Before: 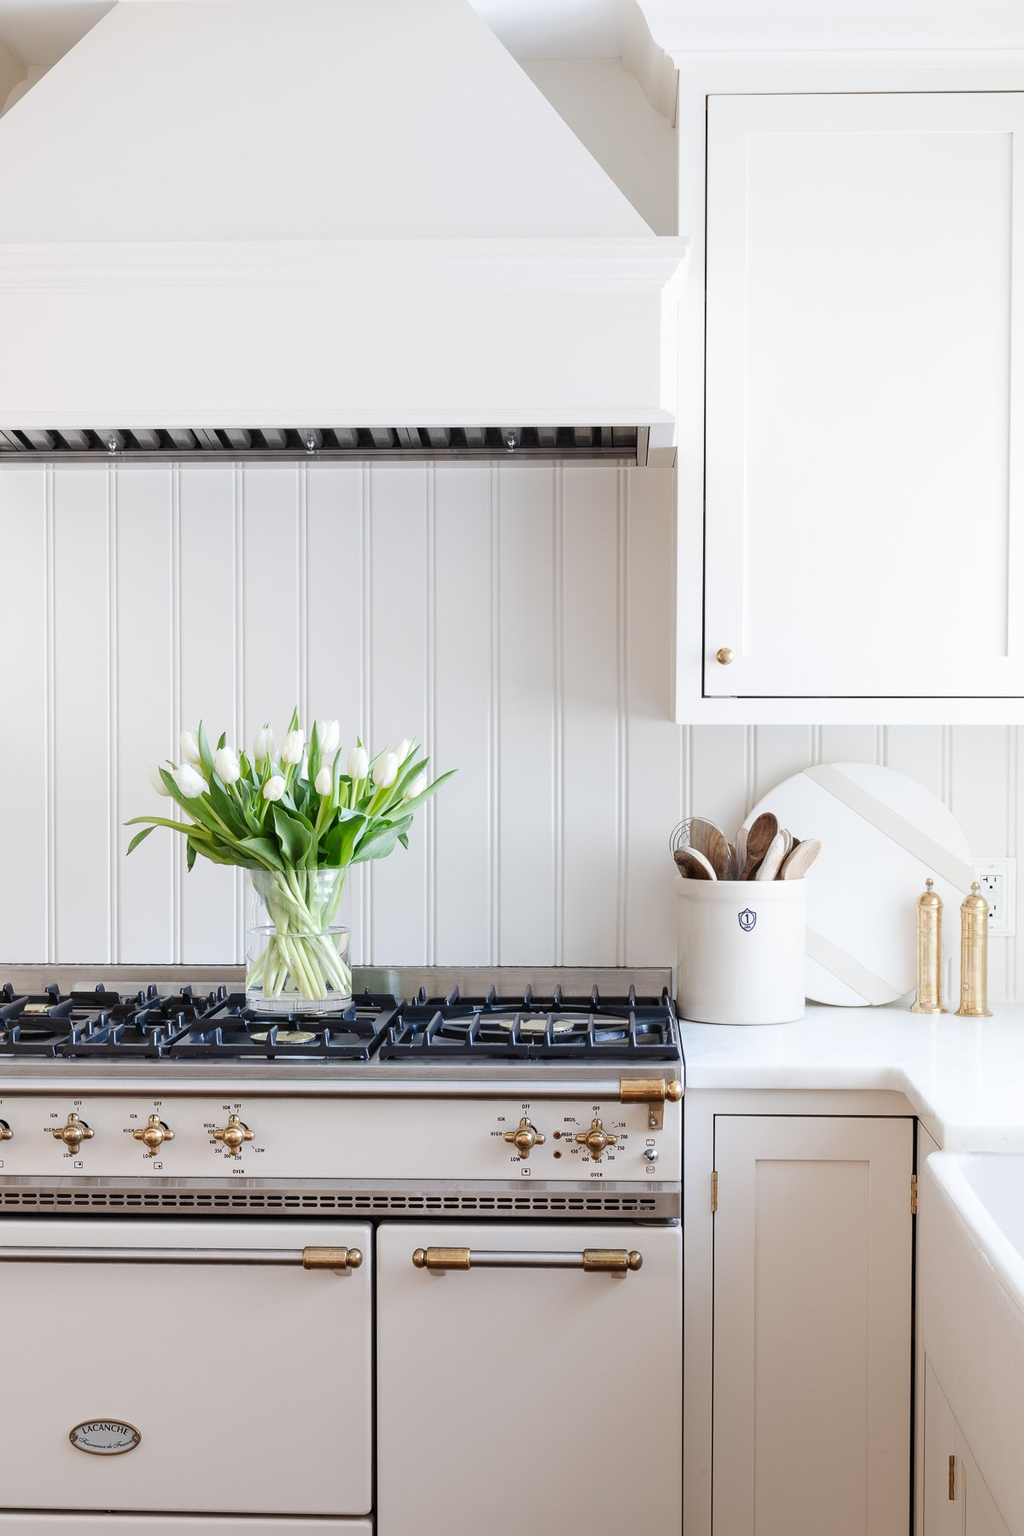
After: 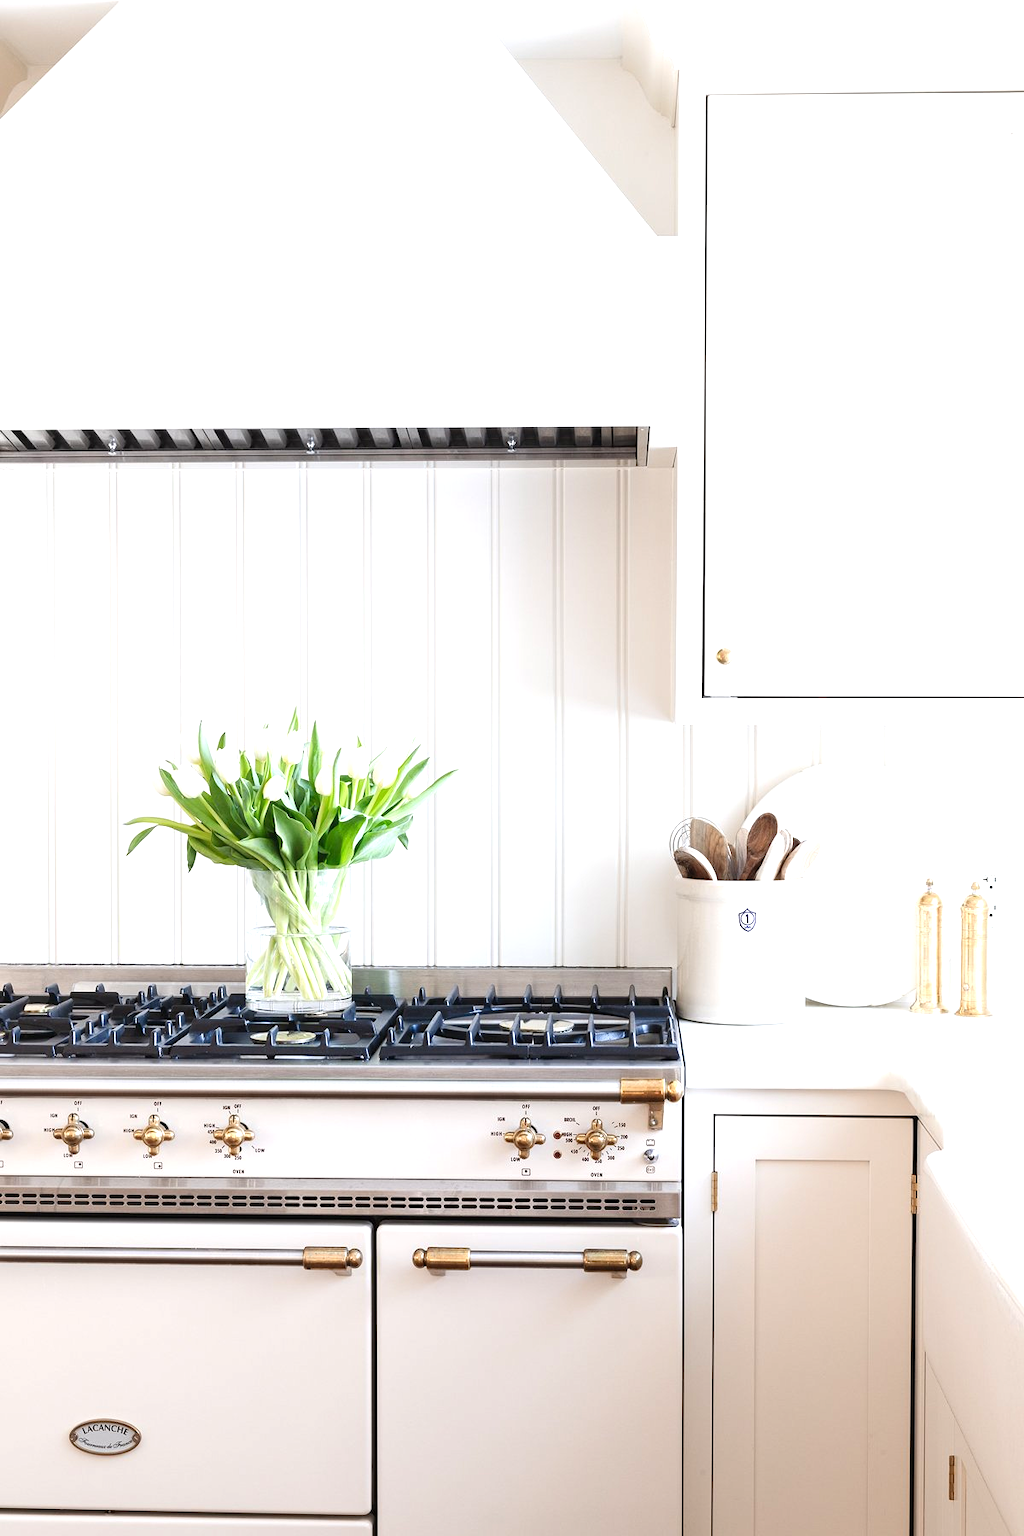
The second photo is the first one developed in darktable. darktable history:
exposure: exposure 0.761 EV, compensate highlight preservation false
